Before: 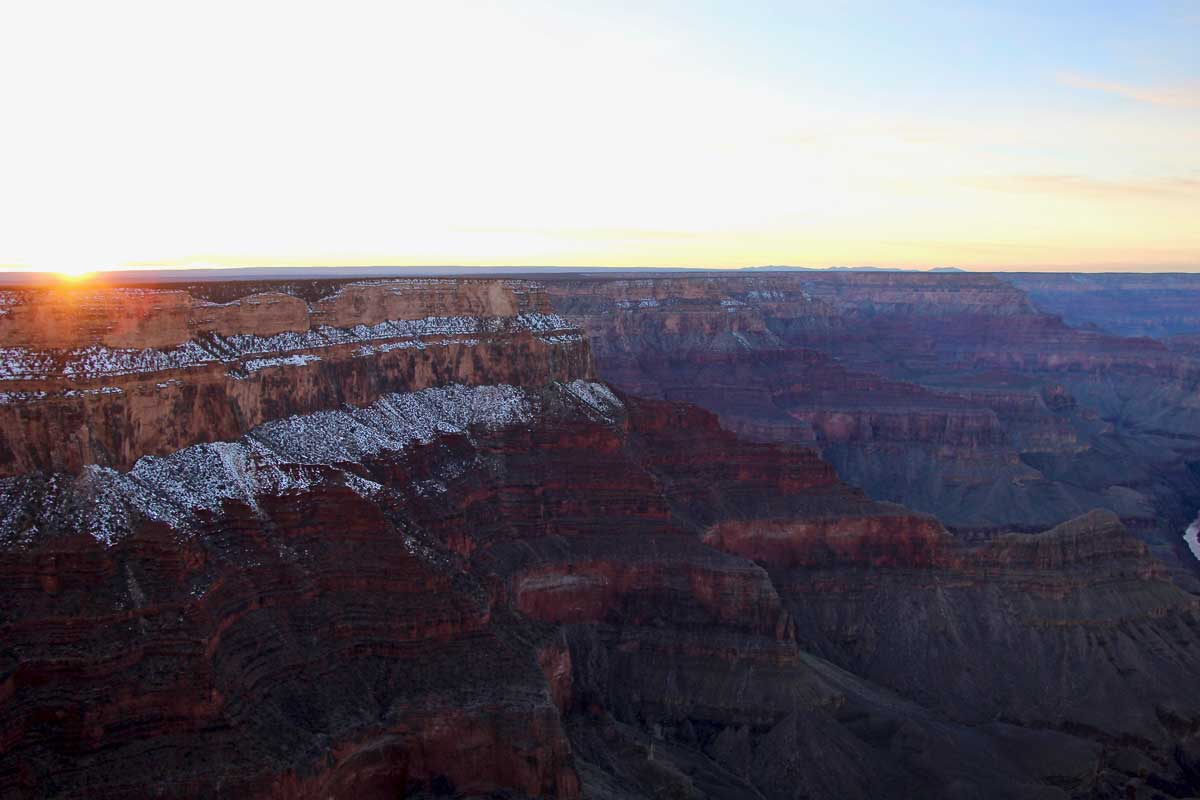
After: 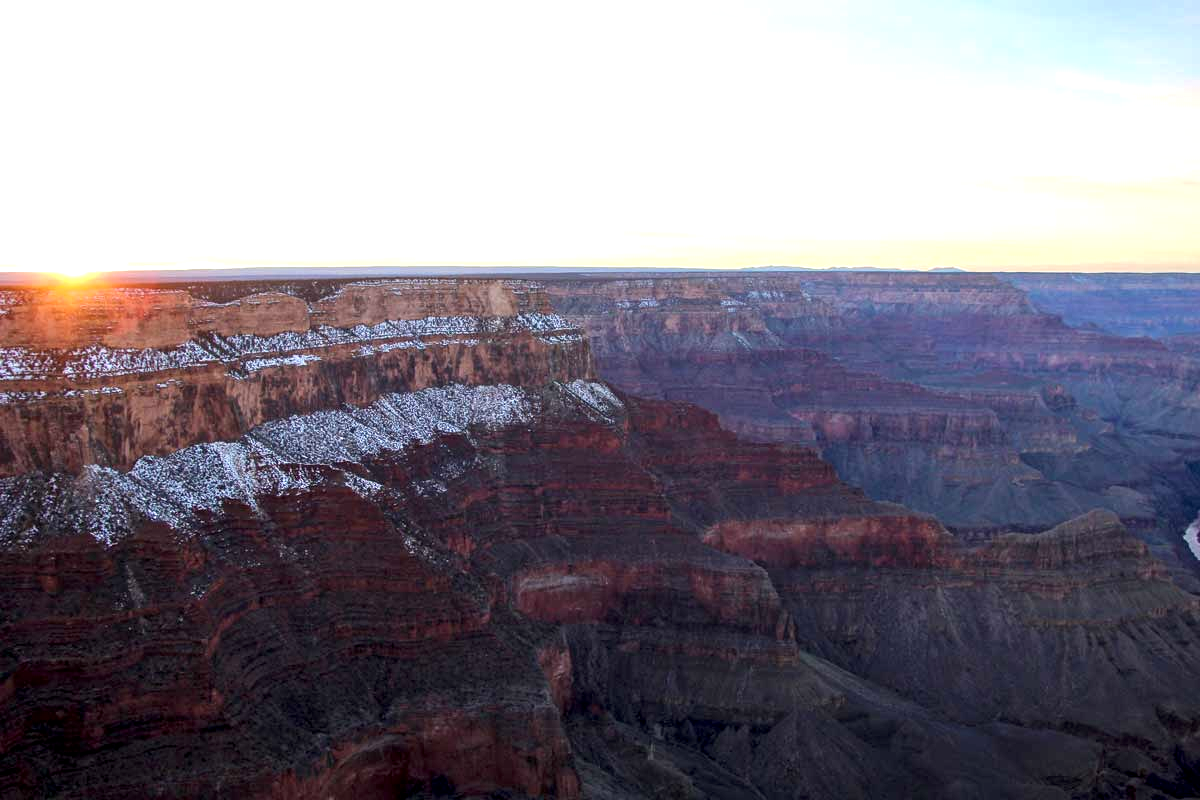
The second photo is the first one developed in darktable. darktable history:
local contrast: on, module defaults
exposure: black level correction 0.001, exposure 0.5 EV, compensate exposure bias true, compensate highlight preservation false
